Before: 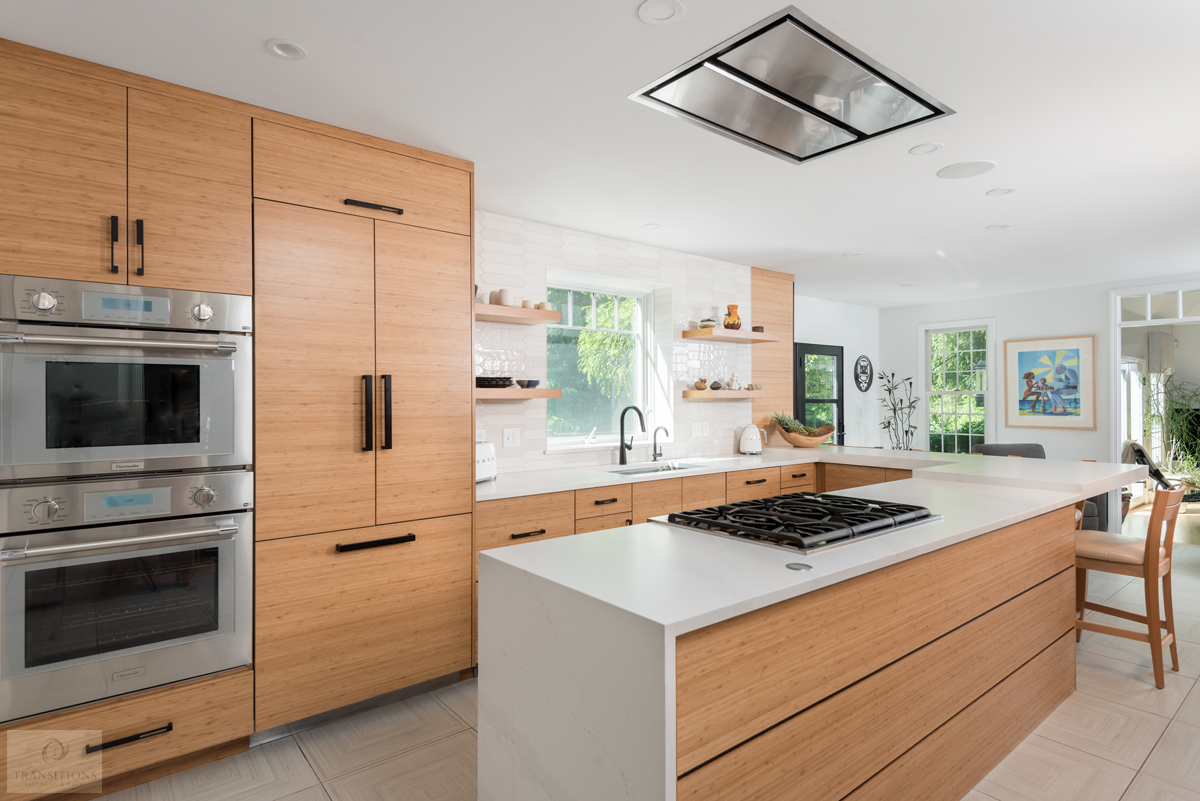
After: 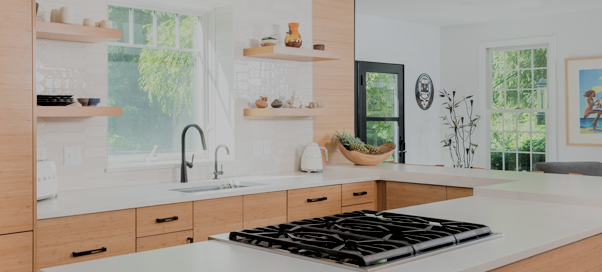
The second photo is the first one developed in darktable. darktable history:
crop: left 36.615%, top 35.239%, right 13.204%, bottom 30.688%
filmic rgb: middle gray luminance 18.1%, black relative exposure -7.52 EV, white relative exposure 8.44 EV, target black luminance 0%, hardness 2.23, latitude 18%, contrast 0.886, highlights saturation mix 5.5%, shadows ↔ highlights balance 10.99%, iterations of high-quality reconstruction 0
